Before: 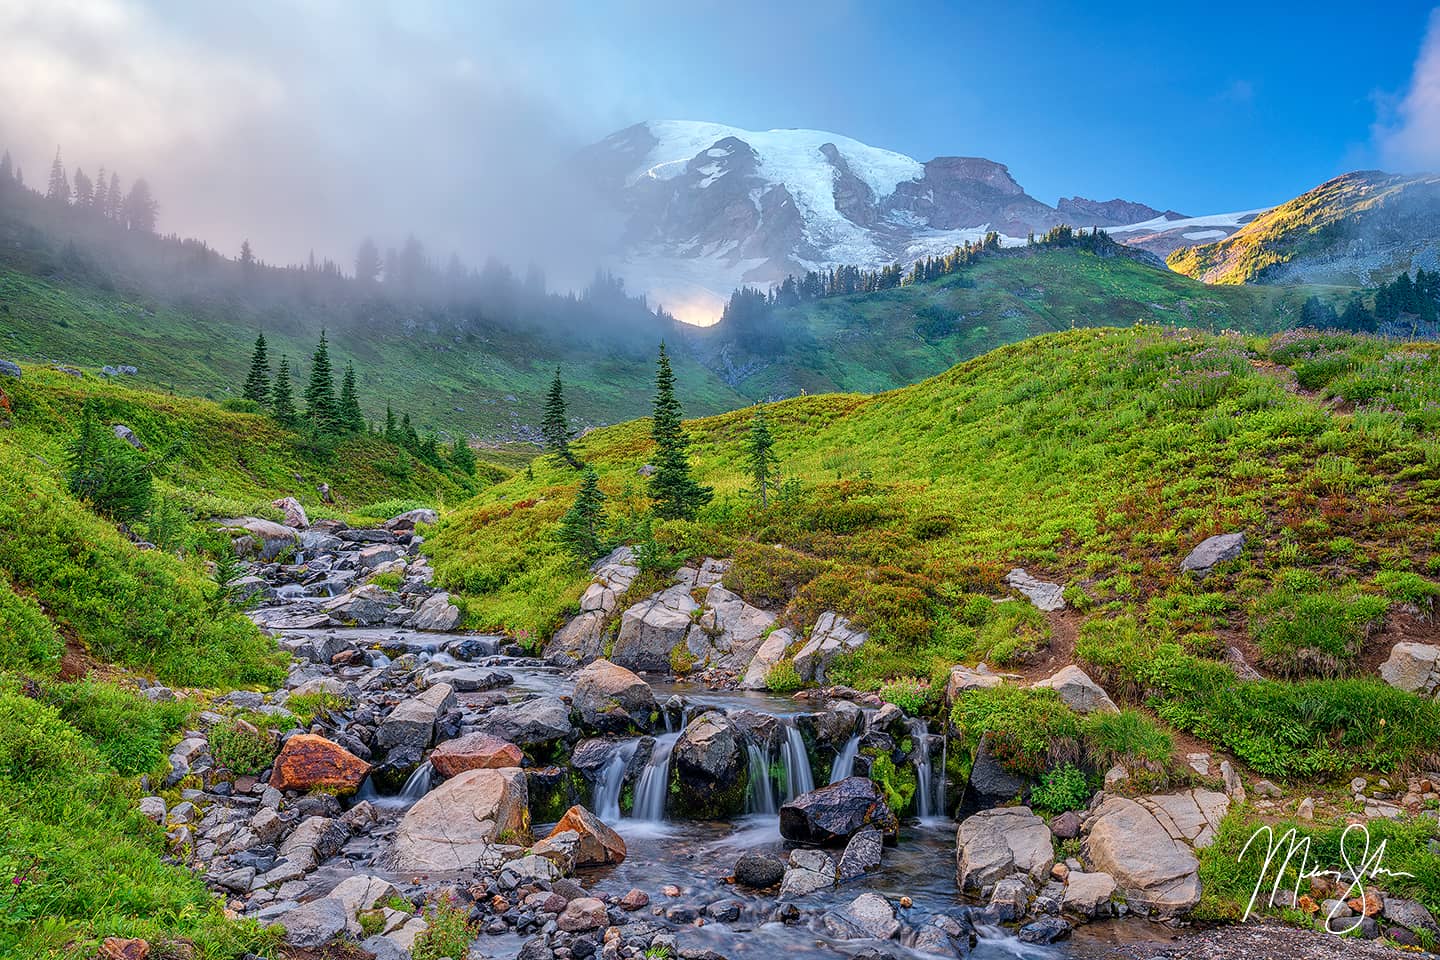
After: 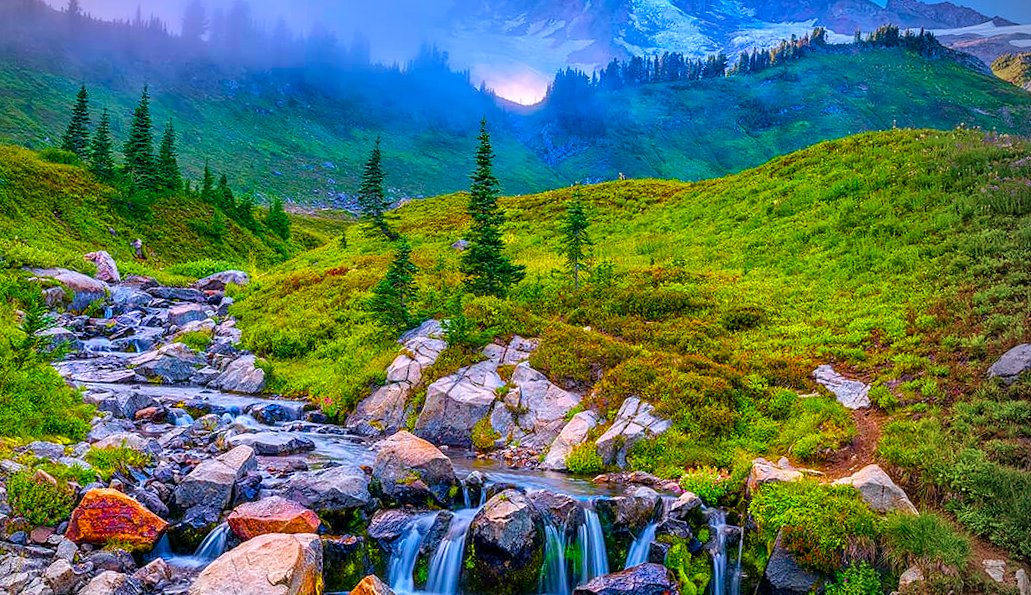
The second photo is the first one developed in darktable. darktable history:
crop and rotate: angle -3.37°, left 9.79%, top 20.73%, right 12.42%, bottom 11.82%
color balance rgb: linear chroma grading › global chroma 25%, perceptual saturation grading › global saturation 45%, perceptual saturation grading › highlights -50%, perceptual saturation grading › shadows 30%, perceptual brilliance grading › global brilliance 18%, global vibrance 40%
graduated density: hue 238.83°, saturation 50%
vignetting: center (-0.15, 0.013)
